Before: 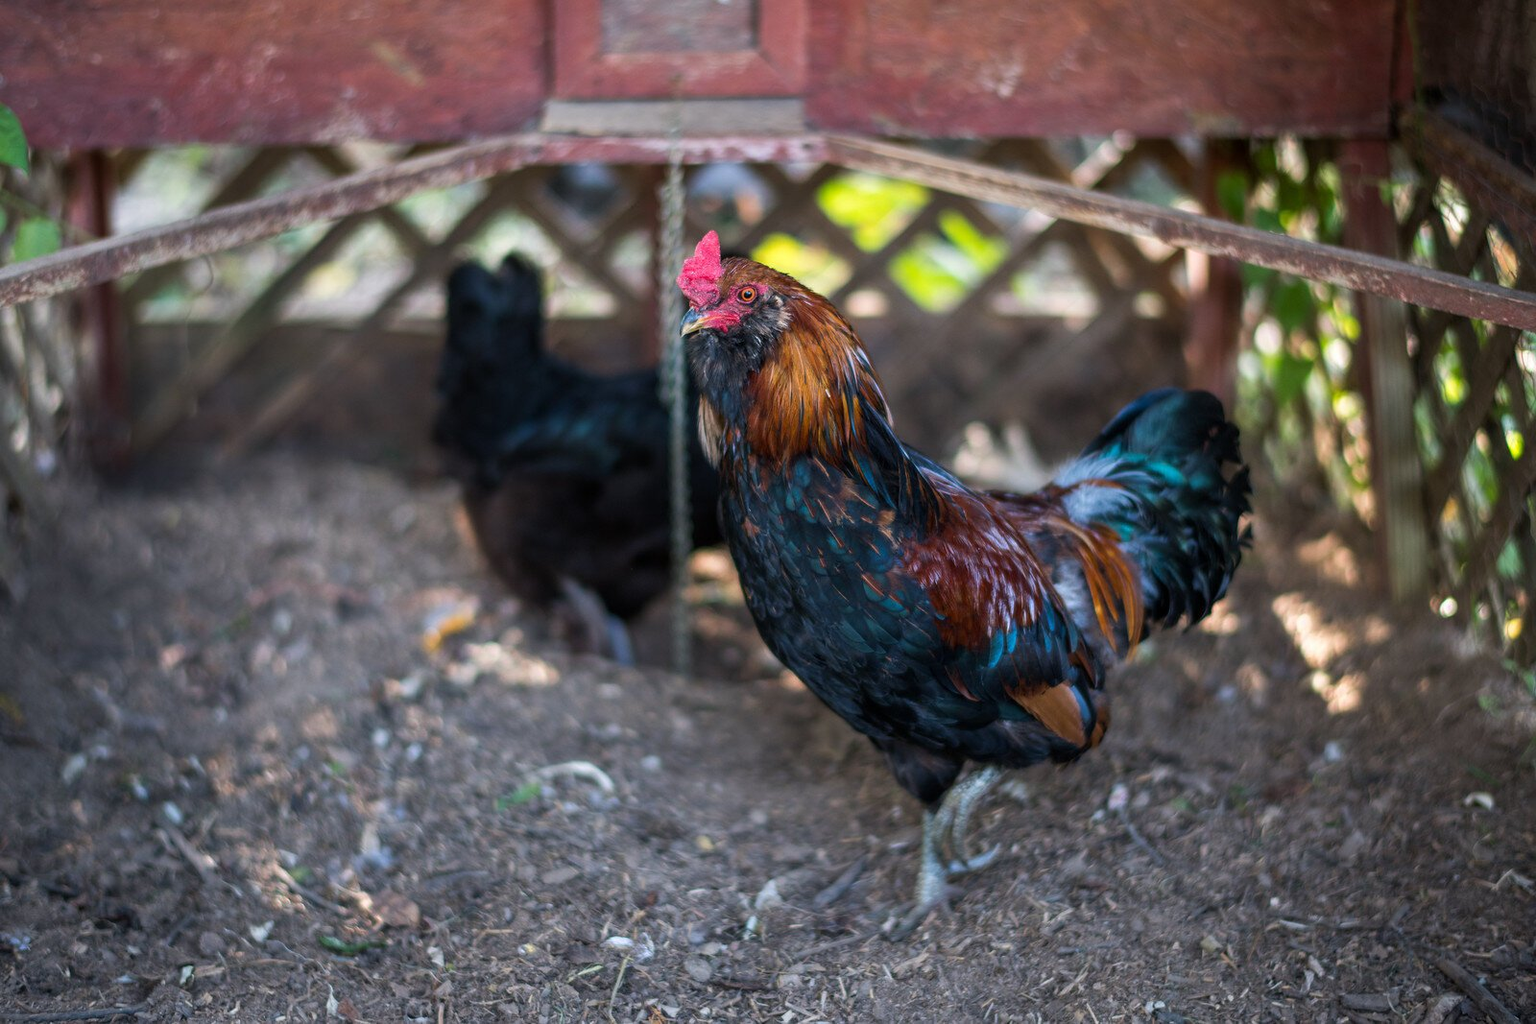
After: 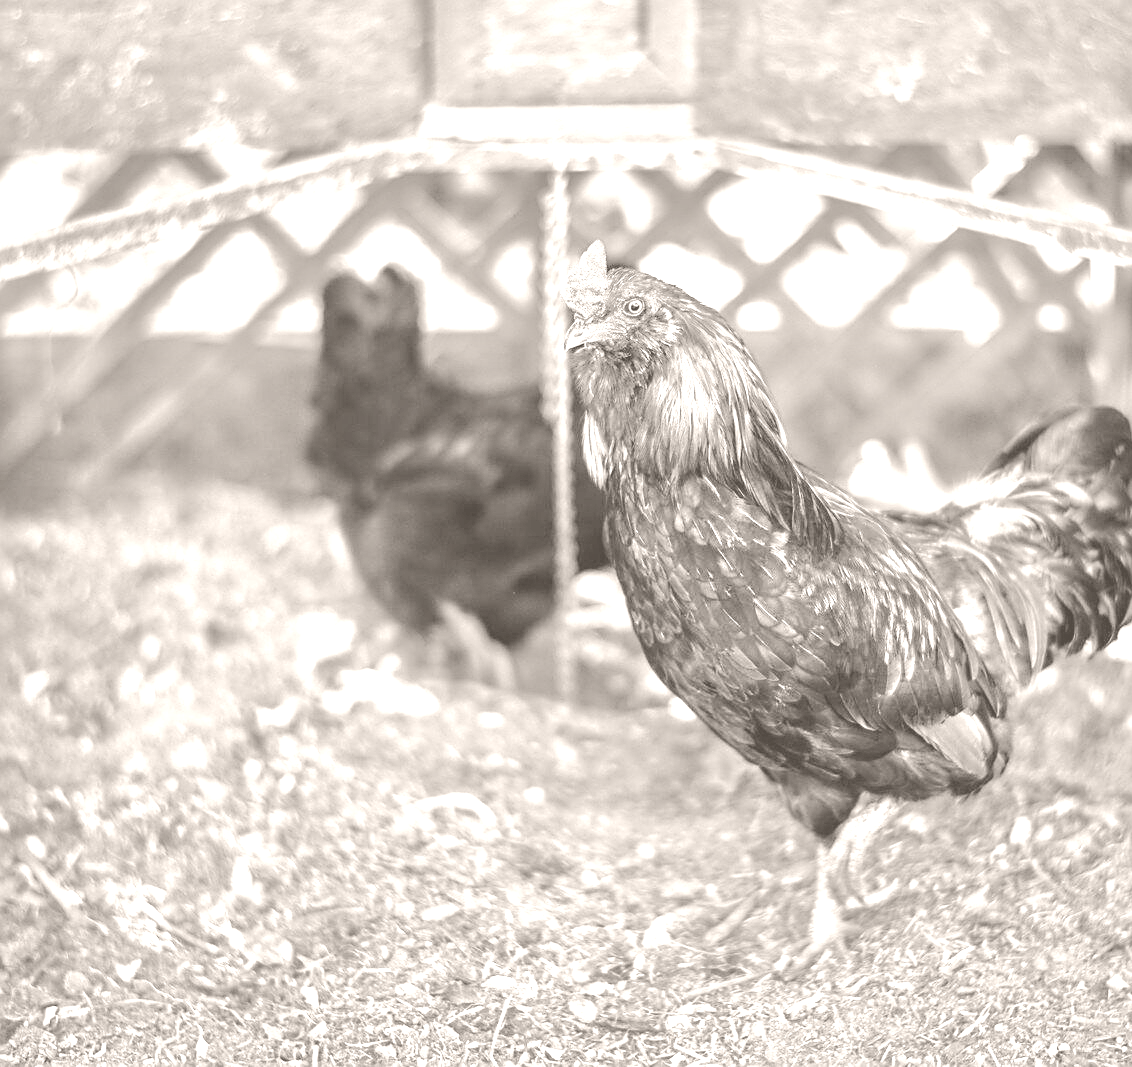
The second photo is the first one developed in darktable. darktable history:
tone curve: curves: ch0 [(0, 0) (0.003, 0.003) (0.011, 0.011) (0.025, 0.025) (0.044, 0.045) (0.069, 0.07) (0.1, 0.101) (0.136, 0.138) (0.177, 0.18) (0.224, 0.228) (0.277, 0.281) (0.335, 0.34) (0.399, 0.405) (0.468, 0.475) (0.543, 0.551) (0.623, 0.633) (0.709, 0.72) (0.801, 0.813) (0.898, 0.907) (1, 1)], preserve colors none
tone equalizer: -8 EV 2 EV, -7 EV 2 EV, -6 EV 2 EV, -5 EV 2 EV, -4 EV 2 EV, -3 EV 1.5 EV, -2 EV 1 EV, -1 EV 0.5 EV
contrast brightness saturation: contrast 0.08, saturation 0.02
white balance: red 0.925, blue 1.046
color correction: highlights a* -6.69, highlights b* 0.49
colorize: hue 34.49°, saturation 35.33%, source mix 100%, lightness 55%, version 1
sharpen: on, module defaults
crop and rotate: left 9.061%, right 20.142%
